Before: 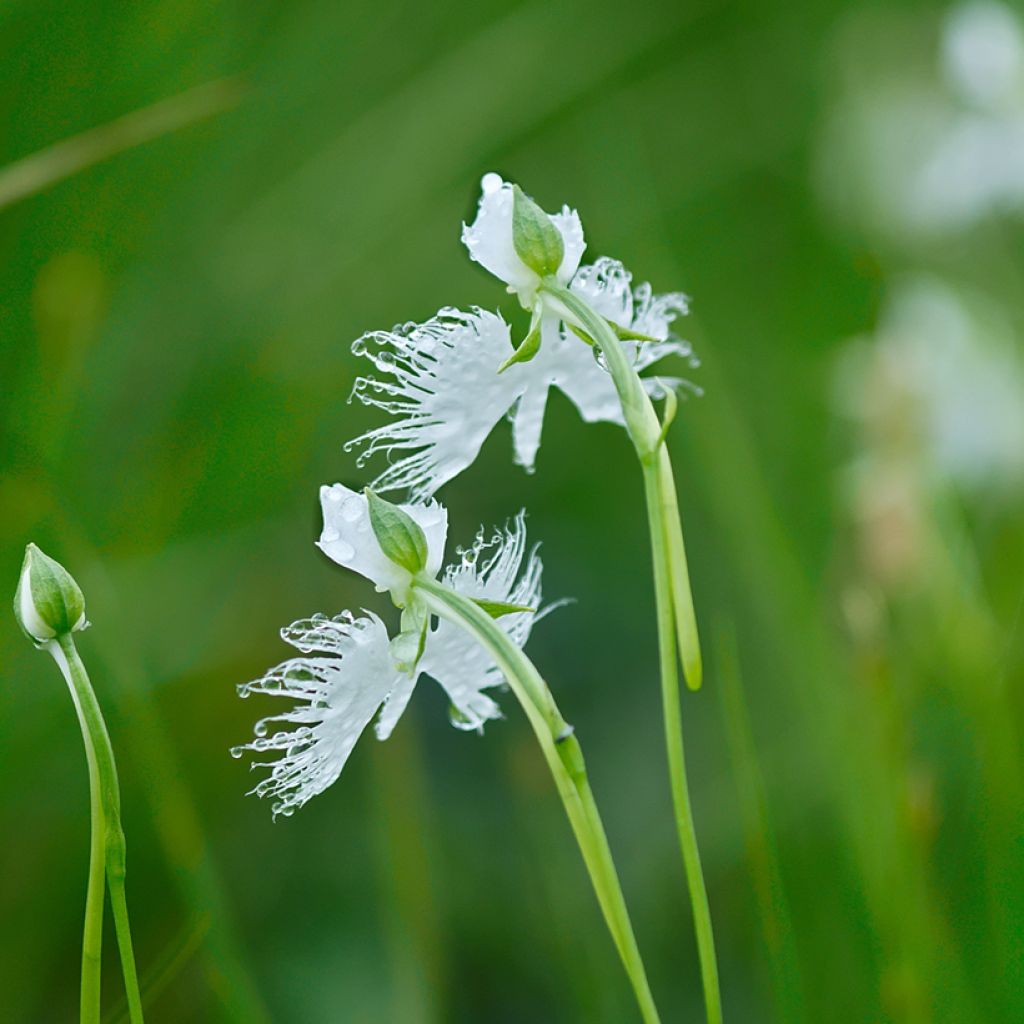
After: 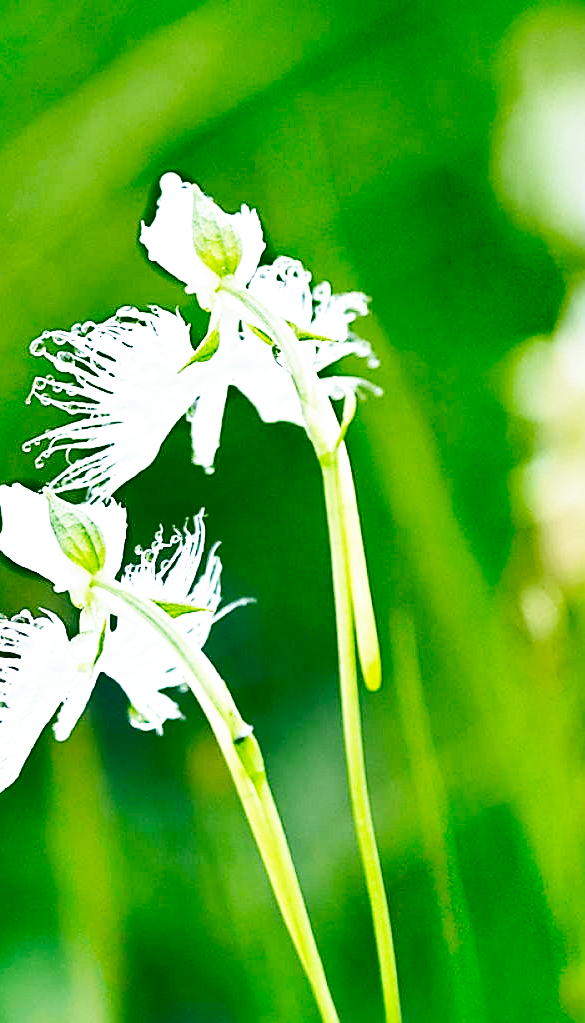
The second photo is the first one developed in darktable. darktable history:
sharpen: on, module defaults
crop: left 31.429%, top 0%, right 11.434%
shadows and highlights: radius 108.93, shadows 40.69, highlights -71.52, low approximation 0.01, soften with gaussian
exposure: black level correction 0, exposure 0.691 EV, compensate highlight preservation false
base curve: curves: ch0 [(0, 0) (0.007, 0.004) (0.027, 0.03) (0.046, 0.07) (0.207, 0.54) (0.442, 0.872) (0.673, 0.972) (1, 1)], preserve colors none
levels: mode automatic, levels [0.514, 0.759, 1]
